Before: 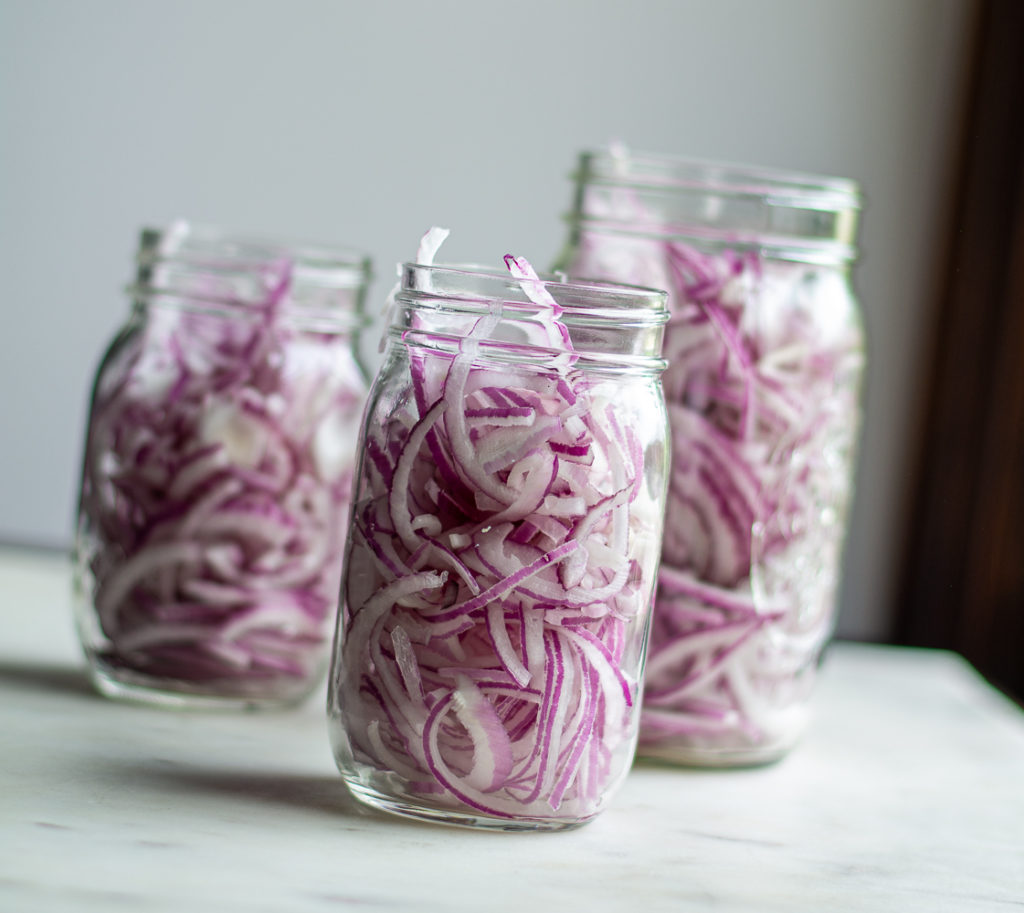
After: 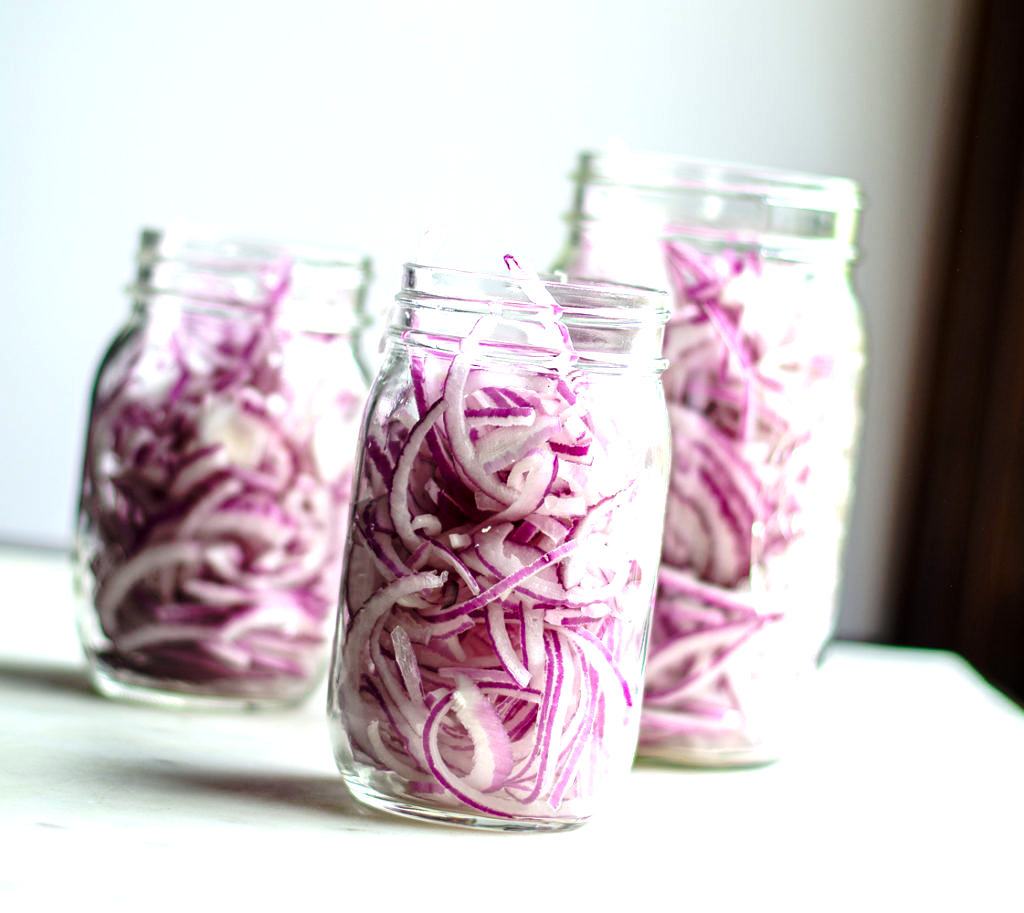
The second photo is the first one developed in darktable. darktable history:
sharpen: radius 2.888, amount 0.862, threshold 47.401
exposure: black level correction 0.001, exposure 1 EV, compensate highlight preservation false
base curve: curves: ch0 [(0, 0) (0.073, 0.04) (0.157, 0.139) (0.492, 0.492) (0.758, 0.758) (1, 1)], preserve colors none
